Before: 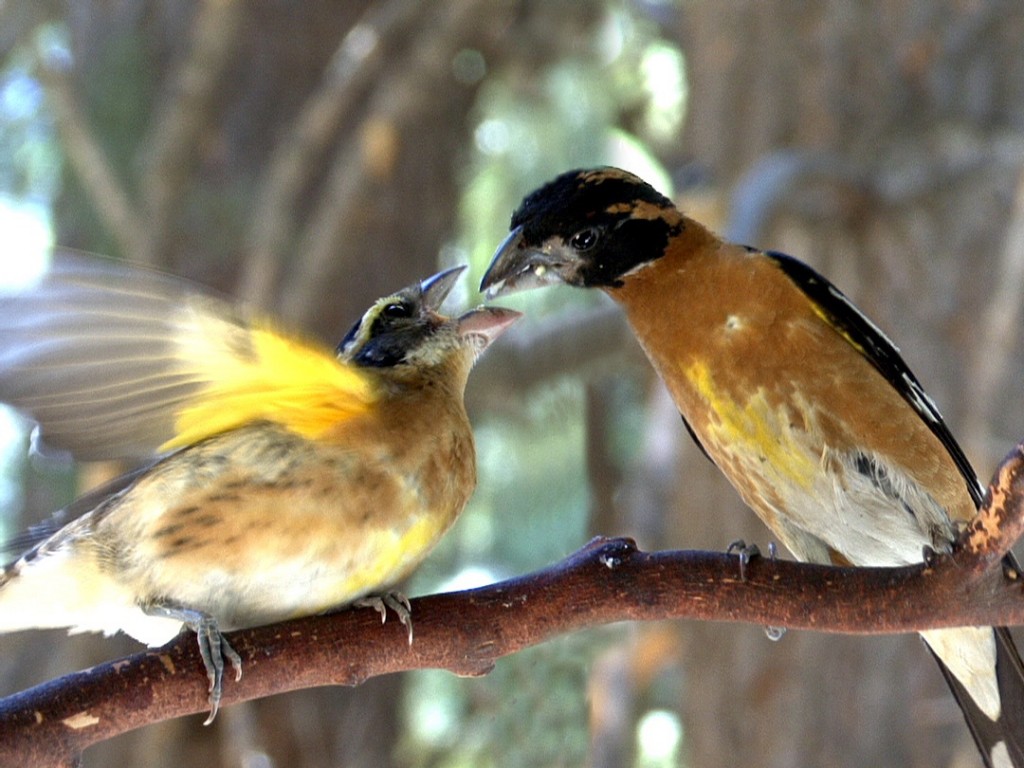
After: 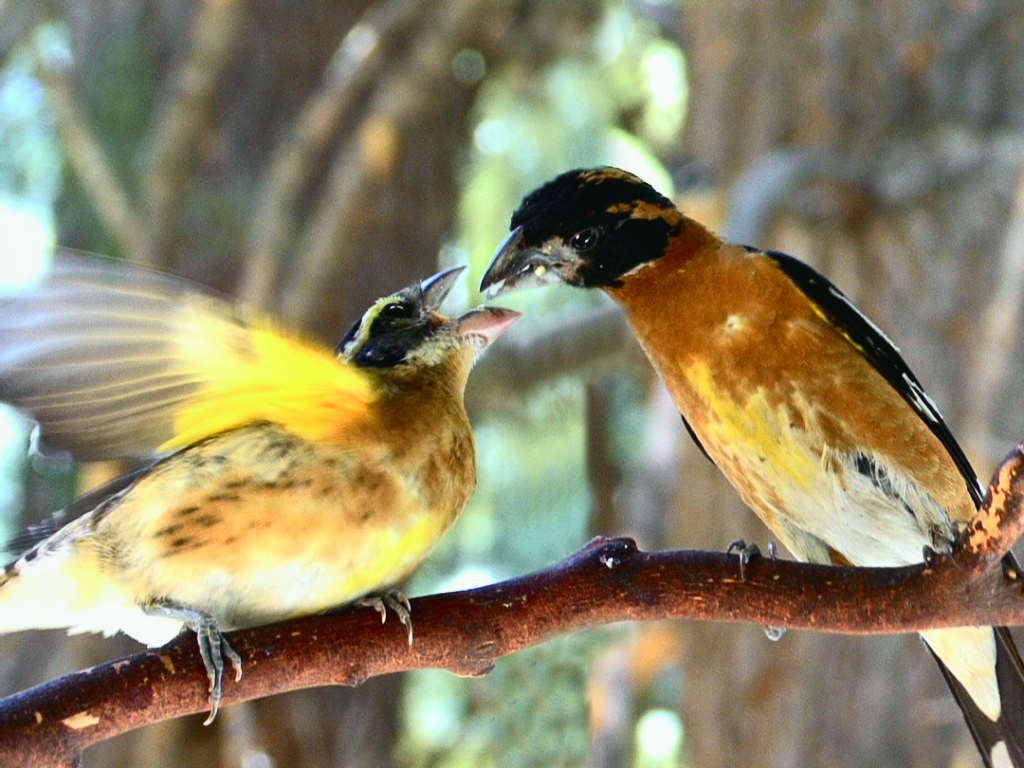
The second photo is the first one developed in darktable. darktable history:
tone curve: curves: ch0 [(0, 0.028) (0.037, 0.05) (0.123, 0.108) (0.19, 0.164) (0.269, 0.247) (0.475, 0.533) (0.595, 0.695) (0.718, 0.823) (0.855, 0.913) (1, 0.982)]; ch1 [(0, 0) (0.243, 0.245) (0.427, 0.41) (0.493, 0.481) (0.505, 0.502) (0.536, 0.545) (0.56, 0.582) (0.611, 0.644) (0.769, 0.807) (1, 1)]; ch2 [(0, 0) (0.249, 0.216) (0.349, 0.321) (0.424, 0.442) (0.476, 0.483) (0.498, 0.499) (0.517, 0.519) (0.532, 0.55) (0.569, 0.608) (0.614, 0.661) (0.706, 0.75) (0.808, 0.809) (0.991, 0.968)], color space Lab, independent channels, preserve colors none
shadows and highlights: low approximation 0.01, soften with gaussian
